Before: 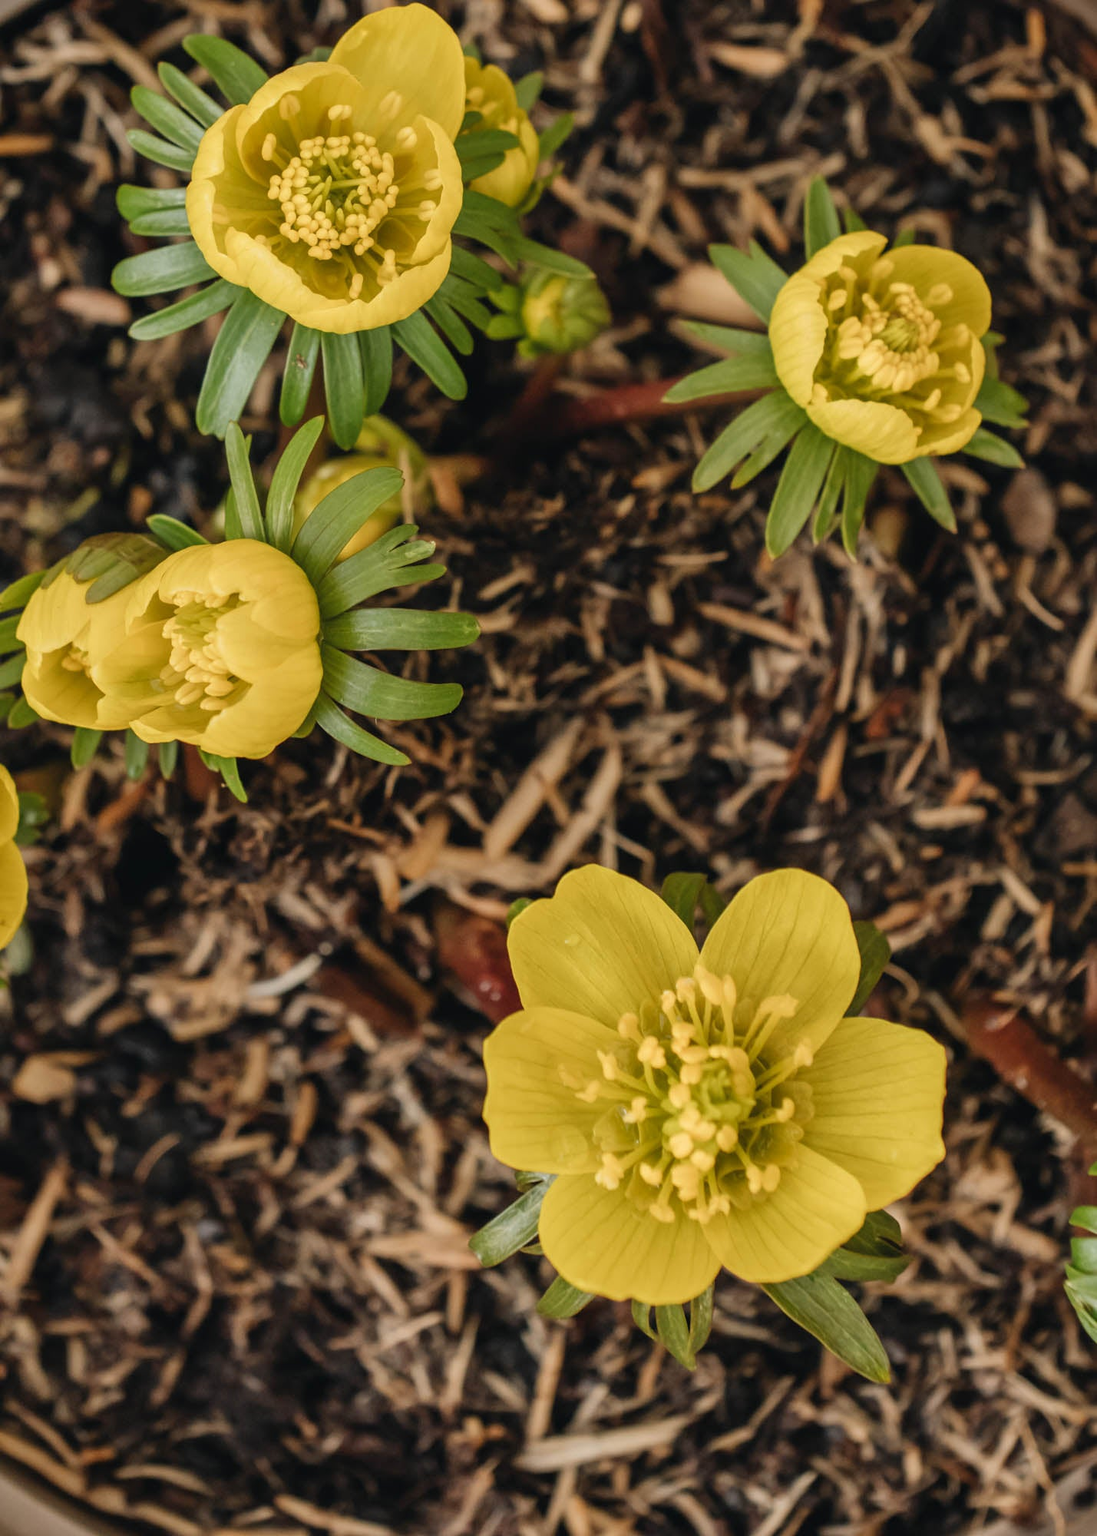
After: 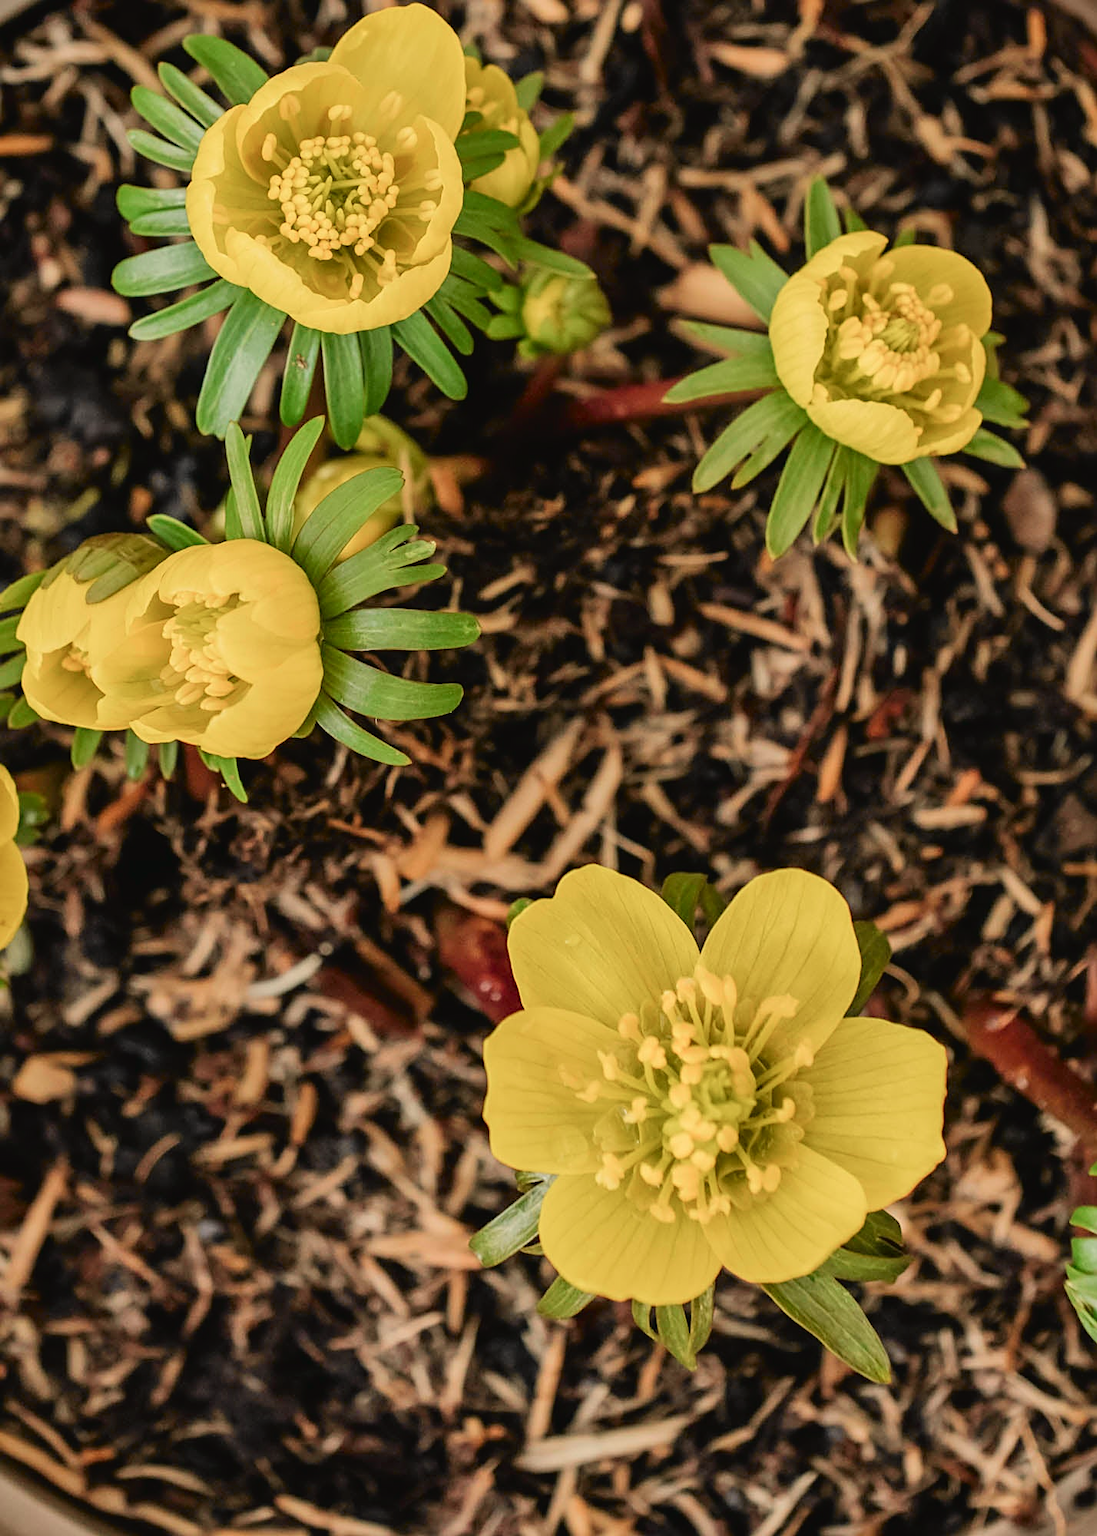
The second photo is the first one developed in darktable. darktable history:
tone curve: curves: ch0 [(0, 0.019) (0.066, 0.043) (0.189, 0.182) (0.368, 0.407) (0.501, 0.564) (0.677, 0.729) (0.851, 0.861) (0.997, 0.959)]; ch1 [(0, 0) (0.187, 0.121) (0.388, 0.346) (0.437, 0.409) (0.474, 0.472) (0.499, 0.501) (0.514, 0.515) (0.542, 0.557) (0.645, 0.686) (0.812, 0.856) (1, 1)]; ch2 [(0, 0) (0.246, 0.214) (0.421, 0.427) (0.459, 0.484) (0.5, 0.504) (0.518, 0.523) (0.529, 0.548) (0.56, 0.576) (0.607, 0.63) (0.744, 0.734) (0.867, 0.821) (0.993, 0.889)], color space Lab, independent channels, preserve colors none
sharpen: on, module defaults
